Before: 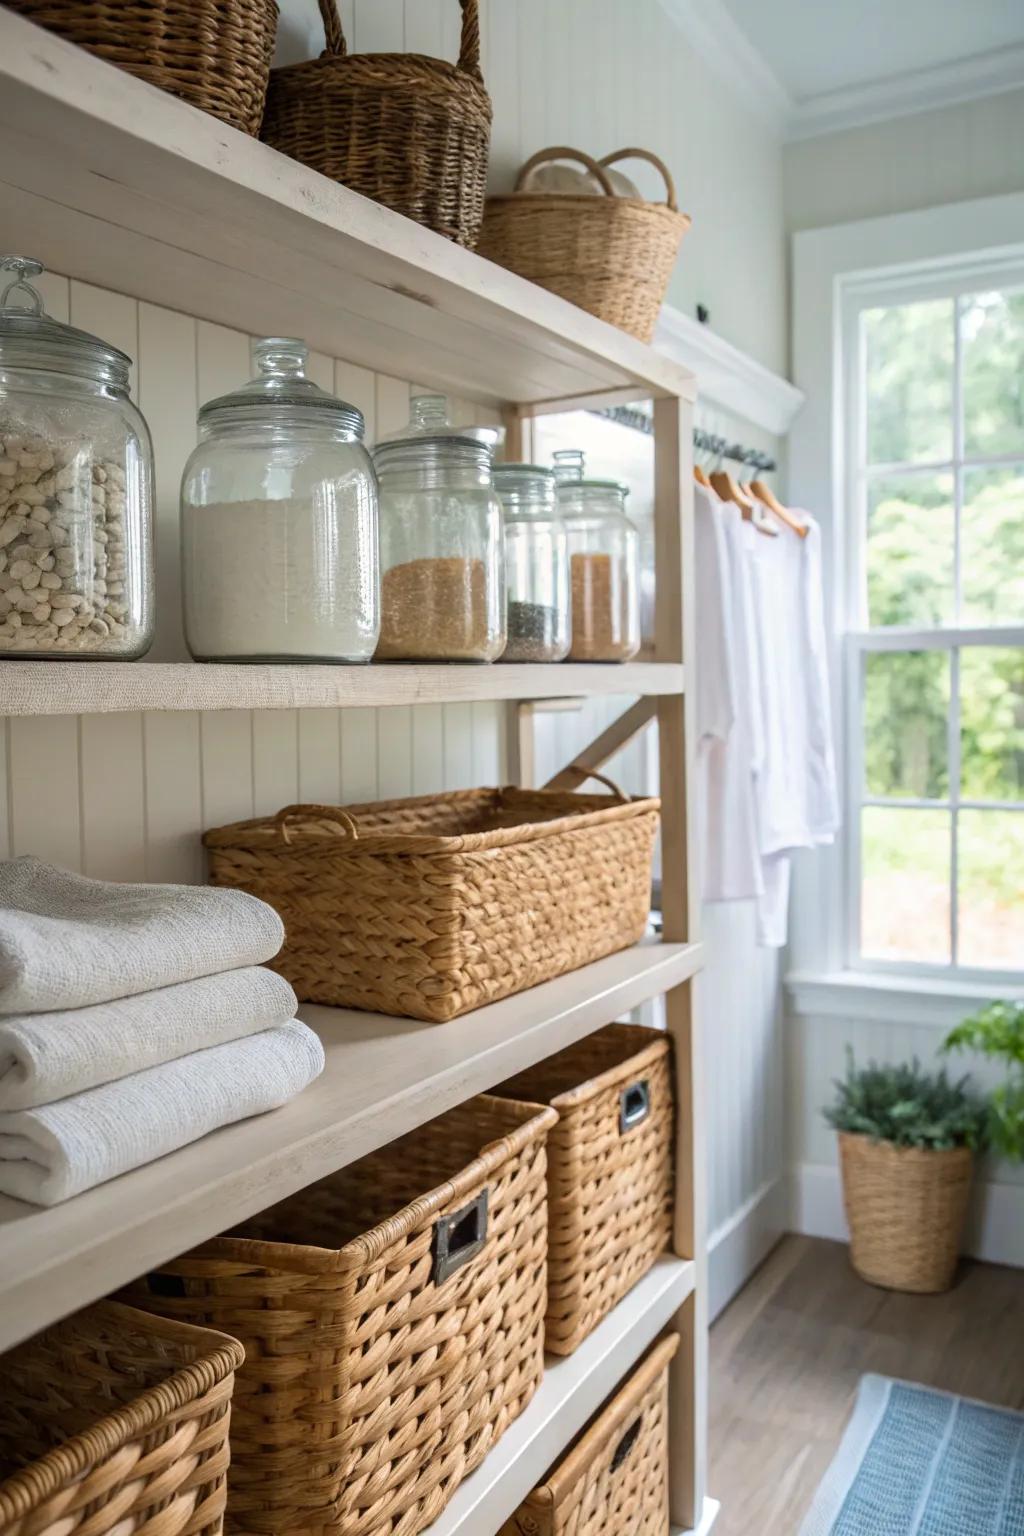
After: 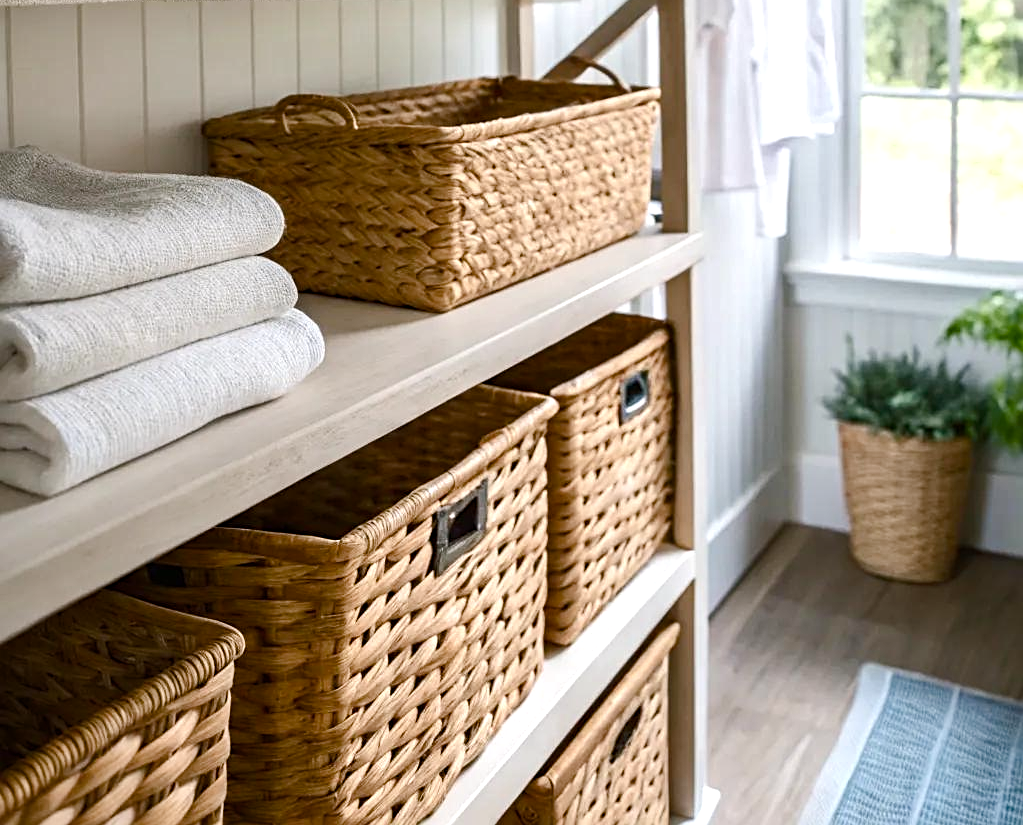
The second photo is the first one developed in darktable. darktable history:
color balance rgb: shadows lift › chroma 1%, shadows lift › hue 113°, highlights gain › chroma 0.2%, highlights gain › hue 333°, perceptual saturation grading › global saturation 20%, perceptual saturation grading › highlights -50%, perceptual saturation grading › shadows 25%, contrast -10%
sharpen: radius 2.529, amount 0.323
shadows and highlights: shadows 35, highlights -35, soften with gaussian
crop and rotate: top 46.237%
tone equalizer: -8 EV -0.75 EV, -7 EV -0.7 EV, -6 EV -0.6 EV, -5 EV -0.4 EV, -3 EV 0.4 EV, -2 EV 0.6 EV, -1 EV 0.7 EV, +0 EV 0.75 EV, edges refinement/feathering 500, mask exposure compensation -1.57 EV, preserve details no
